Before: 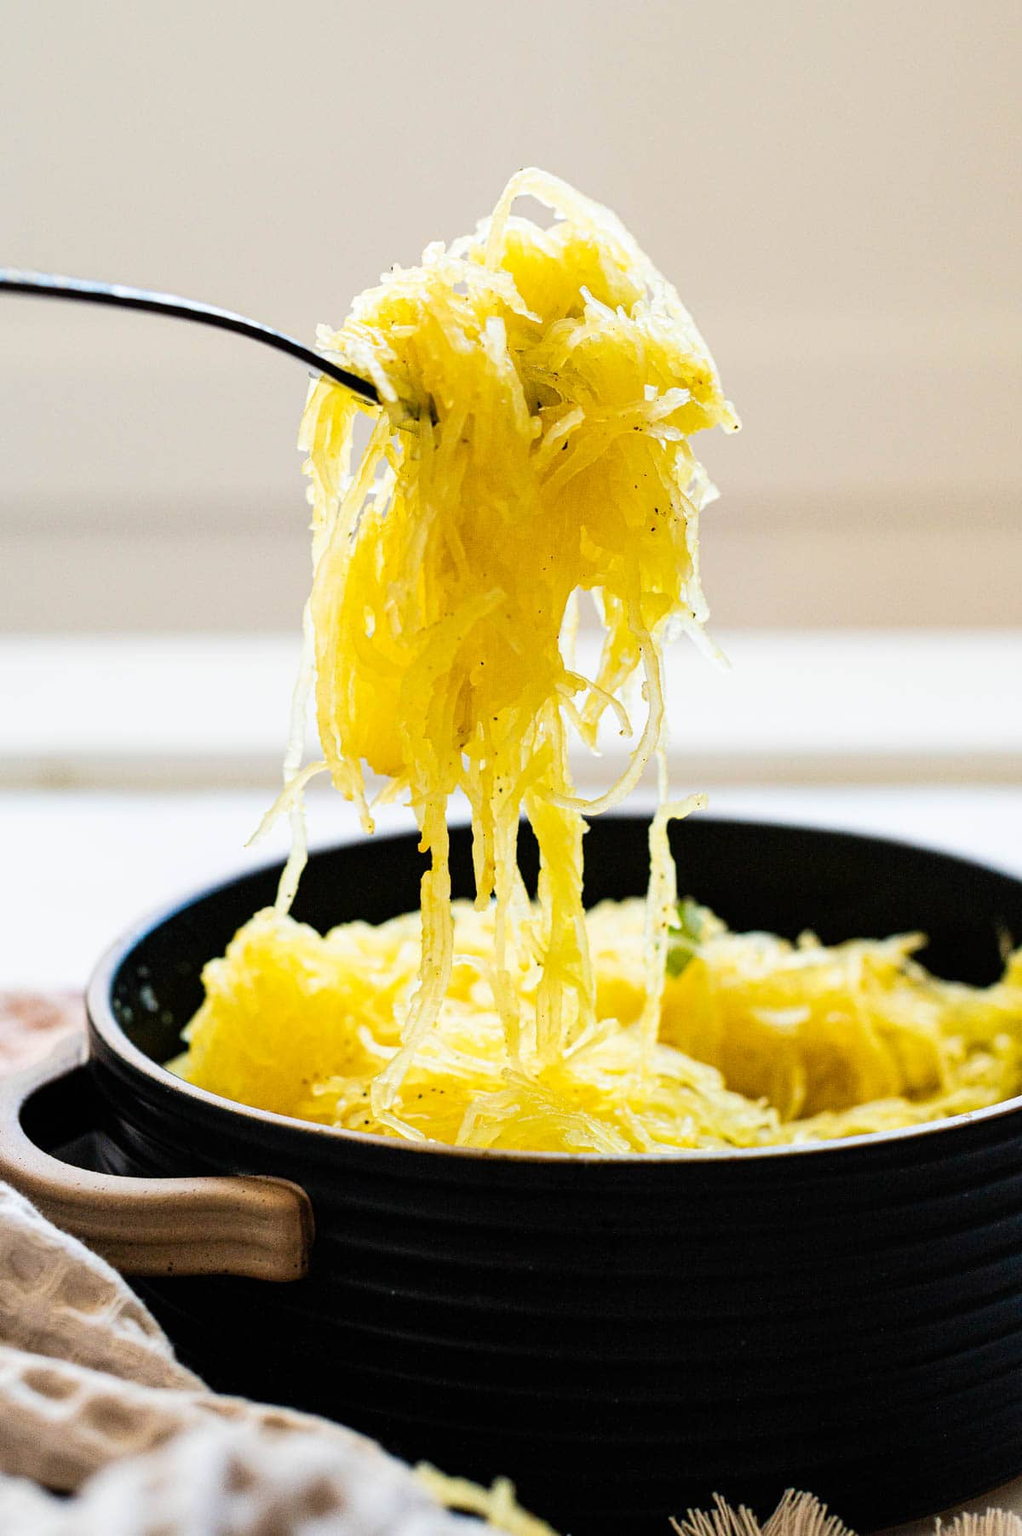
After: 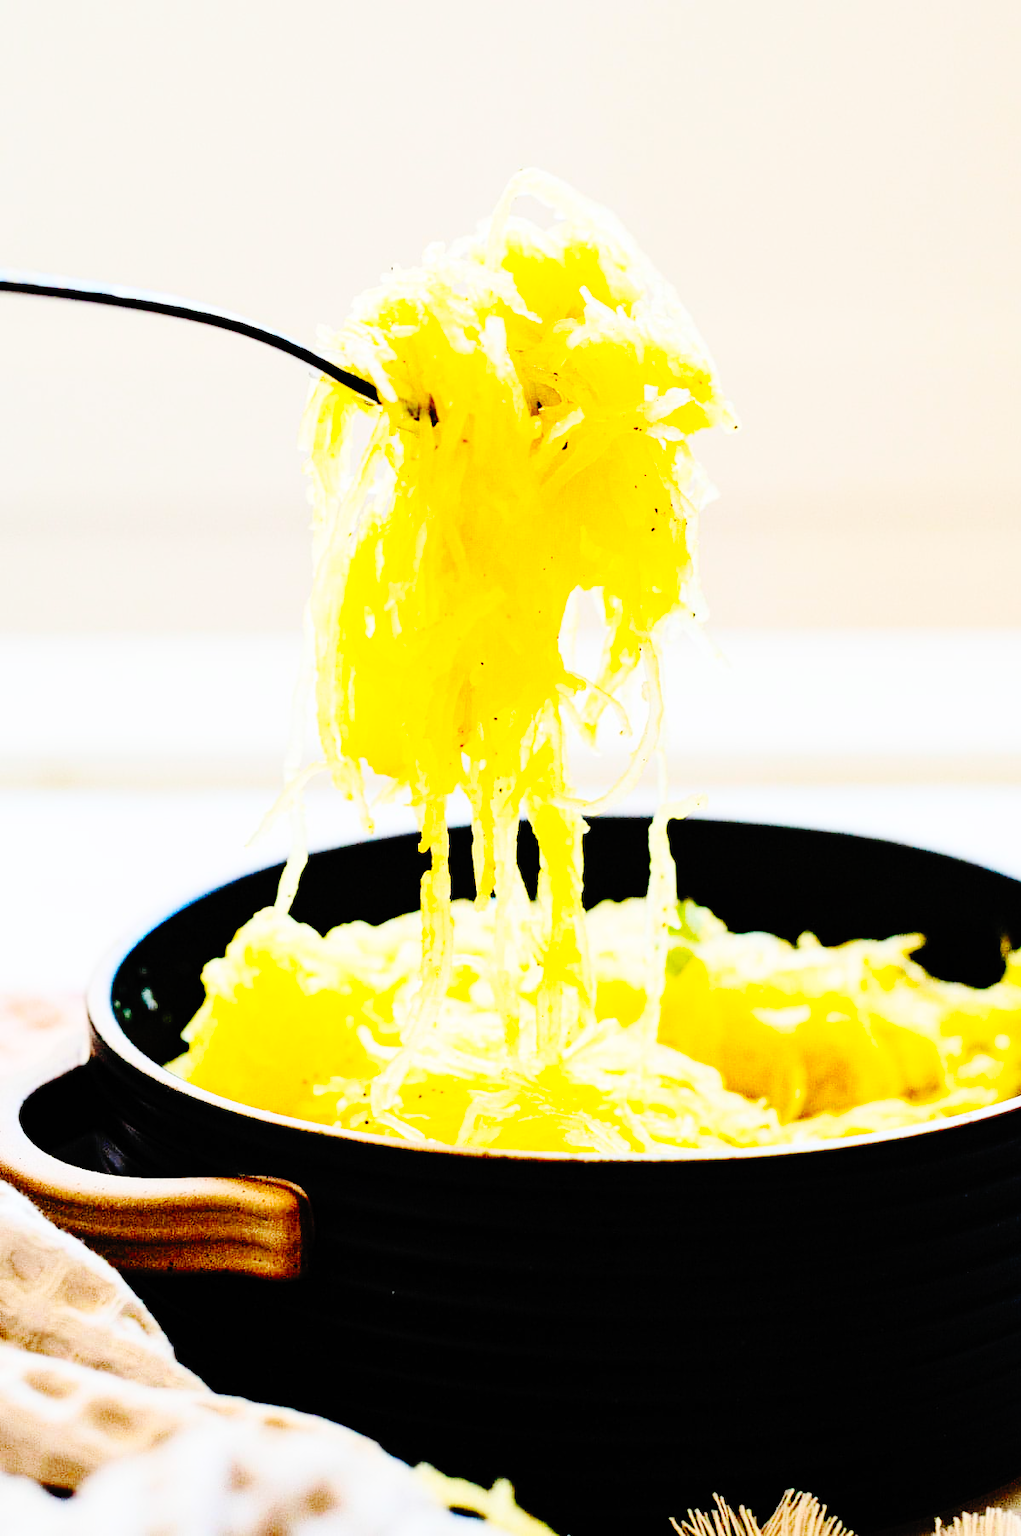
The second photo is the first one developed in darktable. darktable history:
base curve: curves: ch0 [(0, 0) (0.036, 0.01) (0.123, 0.254) (0.258, 0.504) (0.507, 0.748) (1, 1)], preserve colors none
contrast brightness saturation: contrast 0.2, brightness 0.16, saturation 0.22
